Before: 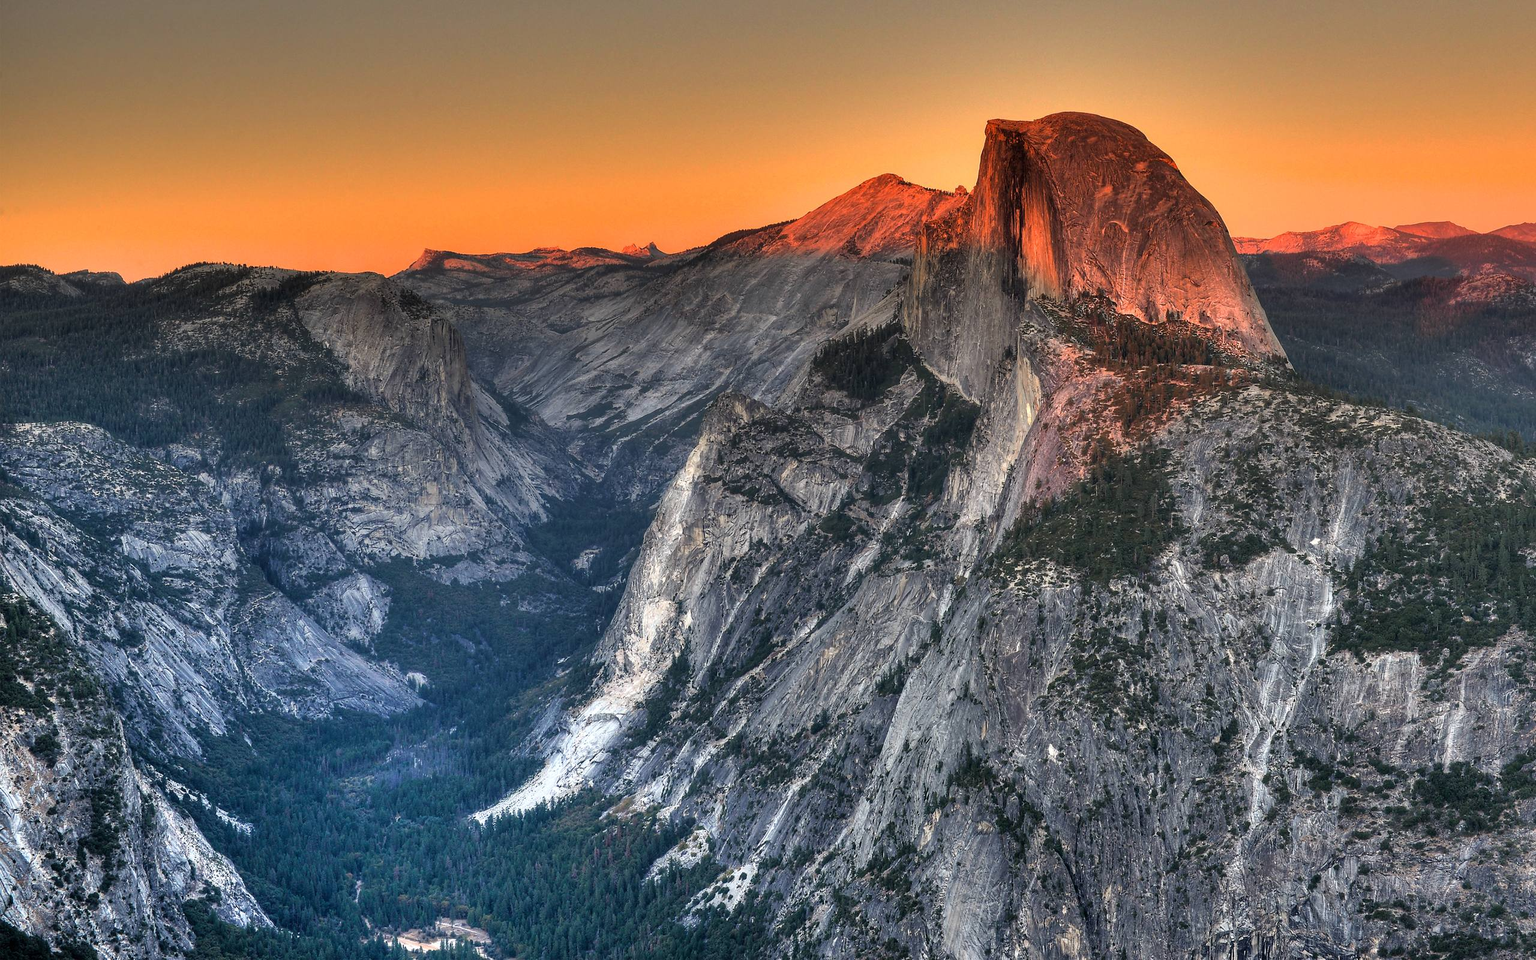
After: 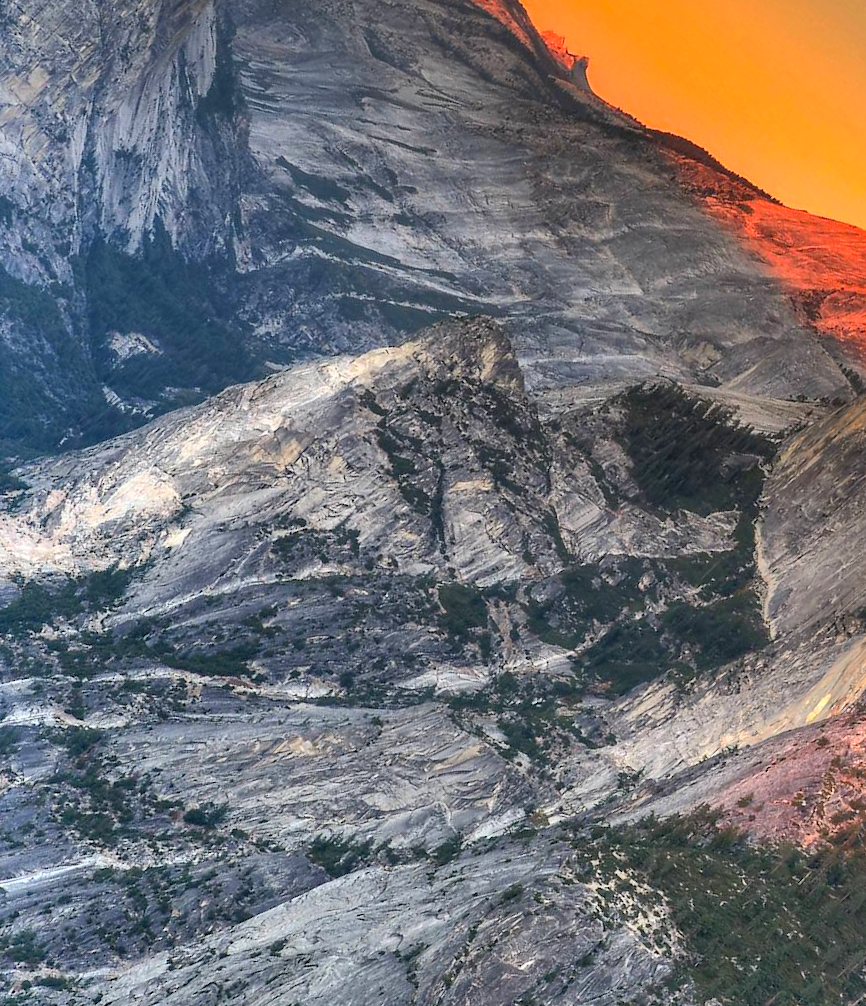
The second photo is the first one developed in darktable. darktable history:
crop and rotate: angle -45.97°, top 16.275%, right 0.83%, bottom 11.724%
contrast brightness saturation: contrast 0.202, brightness 0.158, saturation 0.222
shadows and highlights: on, module defaults
